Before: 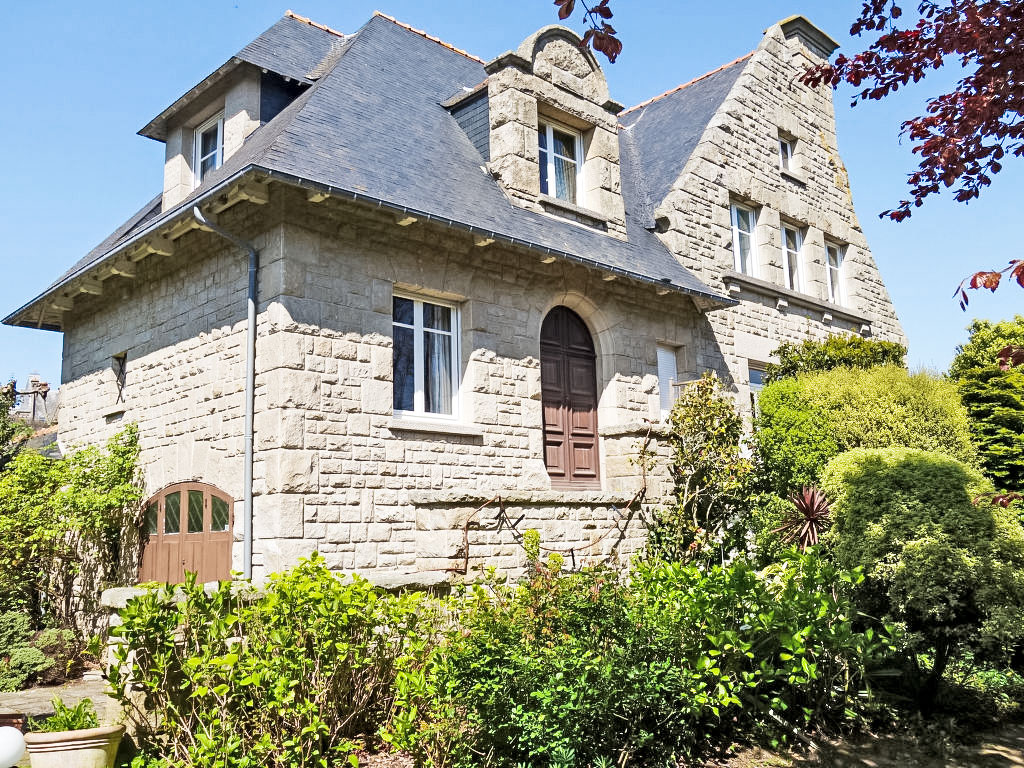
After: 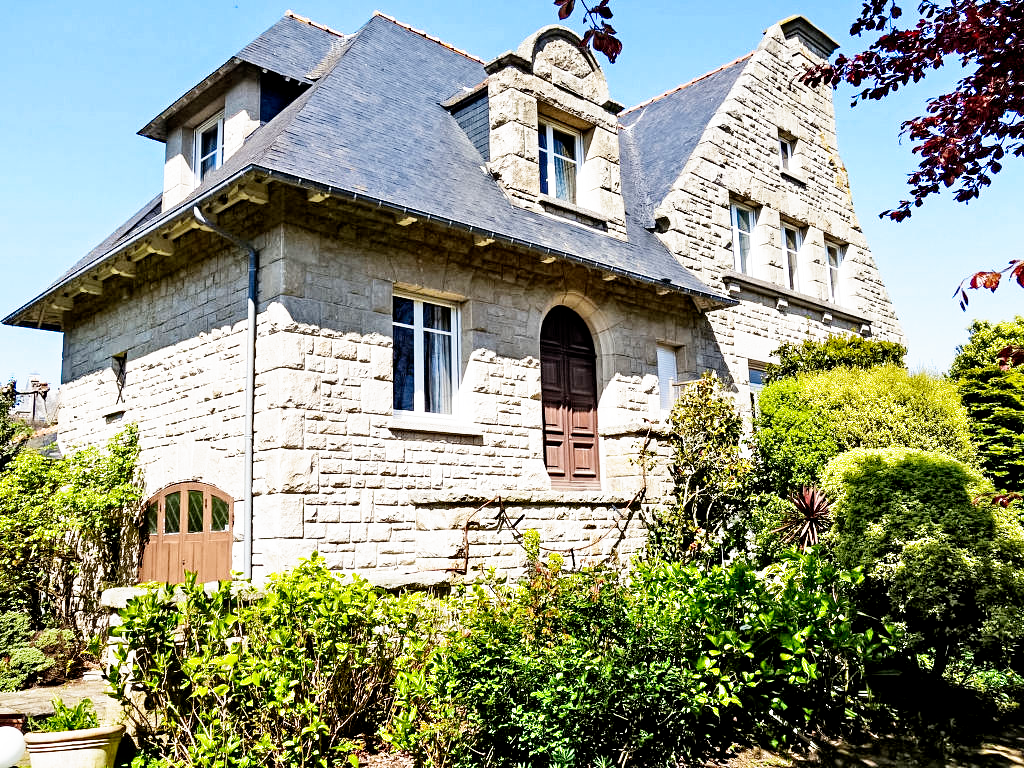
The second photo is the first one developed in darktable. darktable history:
filmic rgb: black relative exposure -5.52 EV, white relative exposure 2.48 EV, target black luminance 0%, hardness 4.51, latitude 66.98%, contrast 1.454, shadows ↔ highlights balance -3.74%, preserve chrominance no, color science v4 (2020), type of noise poissonian
